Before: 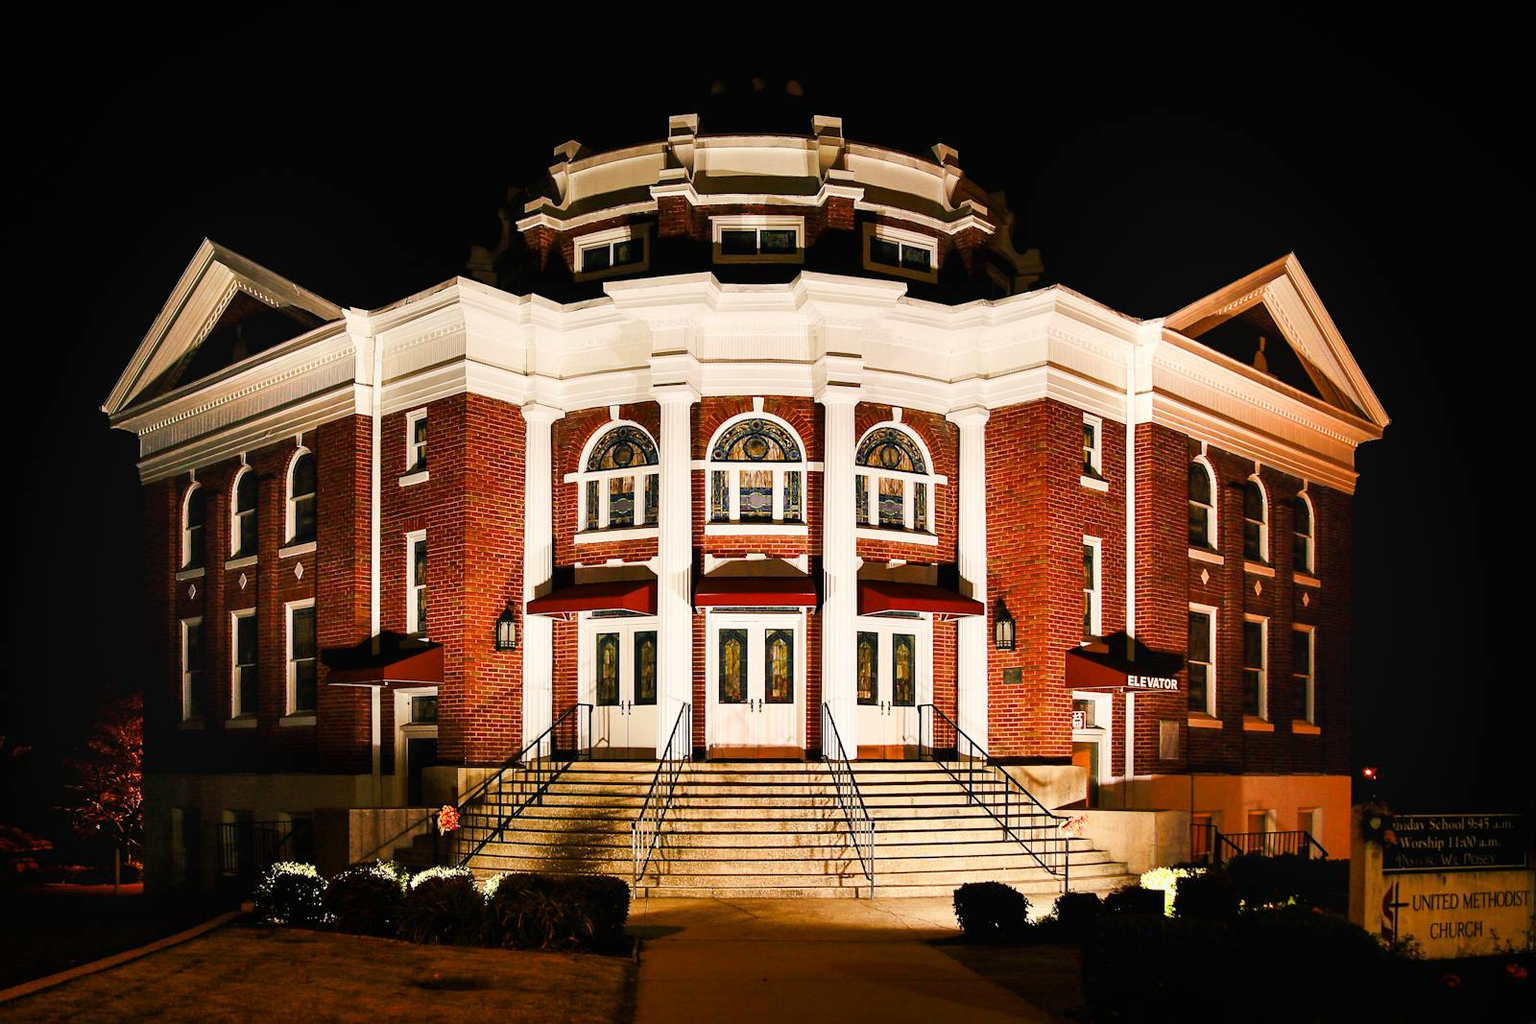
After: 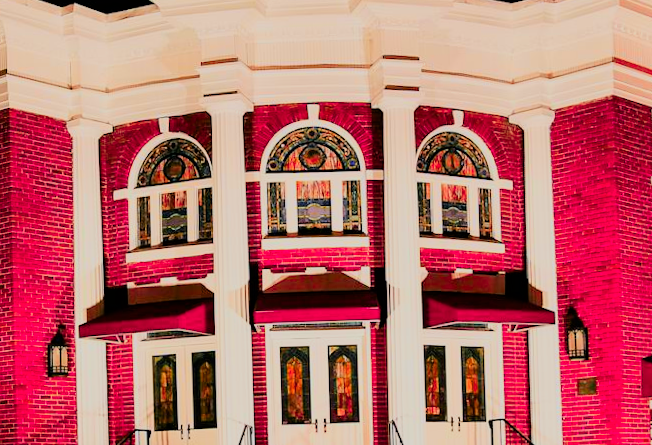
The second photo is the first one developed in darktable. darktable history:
color zones: curves: ch1 [(0.24, 0.634) (0.75, 0.5)]; ch2 [(0.253, 0.437) (0.745, 0.491)], mix 102.12%
filmic rgb: black relative exposure -7.65 EV, white relative exposure 4.56 EV, hardness 3.61, color science v6 (2022)
crop: left 30%, top 30%, right 30%, bottom 30%
rotate and perspective: rotation -1.75°, automatic cropping off
